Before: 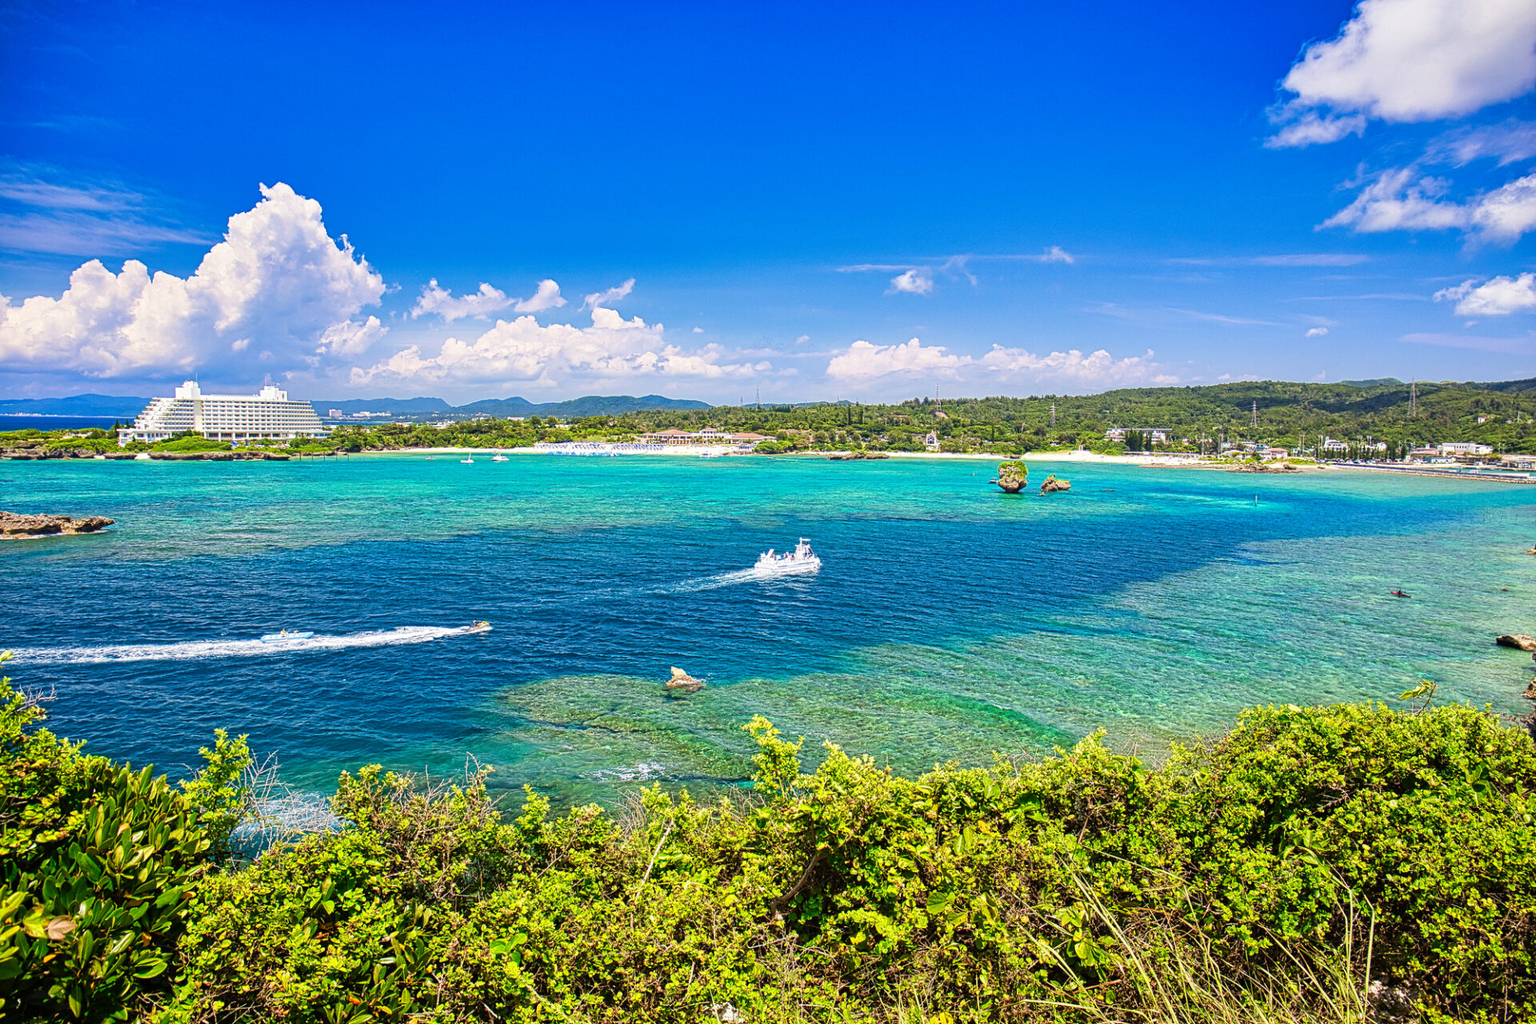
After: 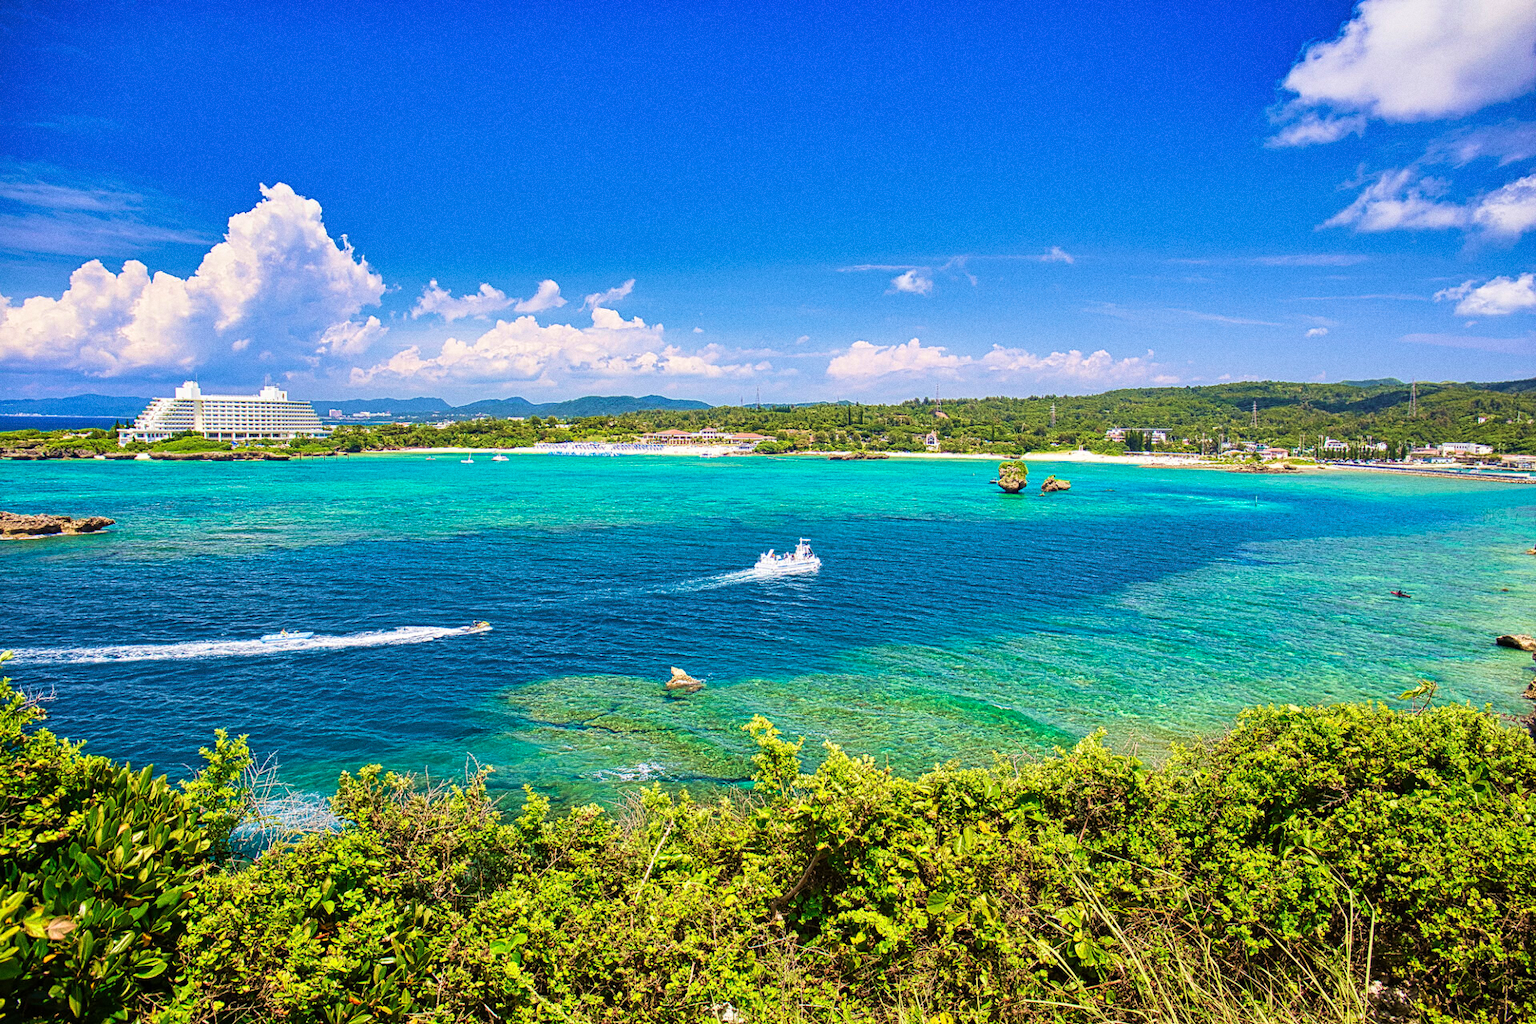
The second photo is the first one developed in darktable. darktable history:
grain: coarseness 0.09 ISO
velvia: strength 45%
